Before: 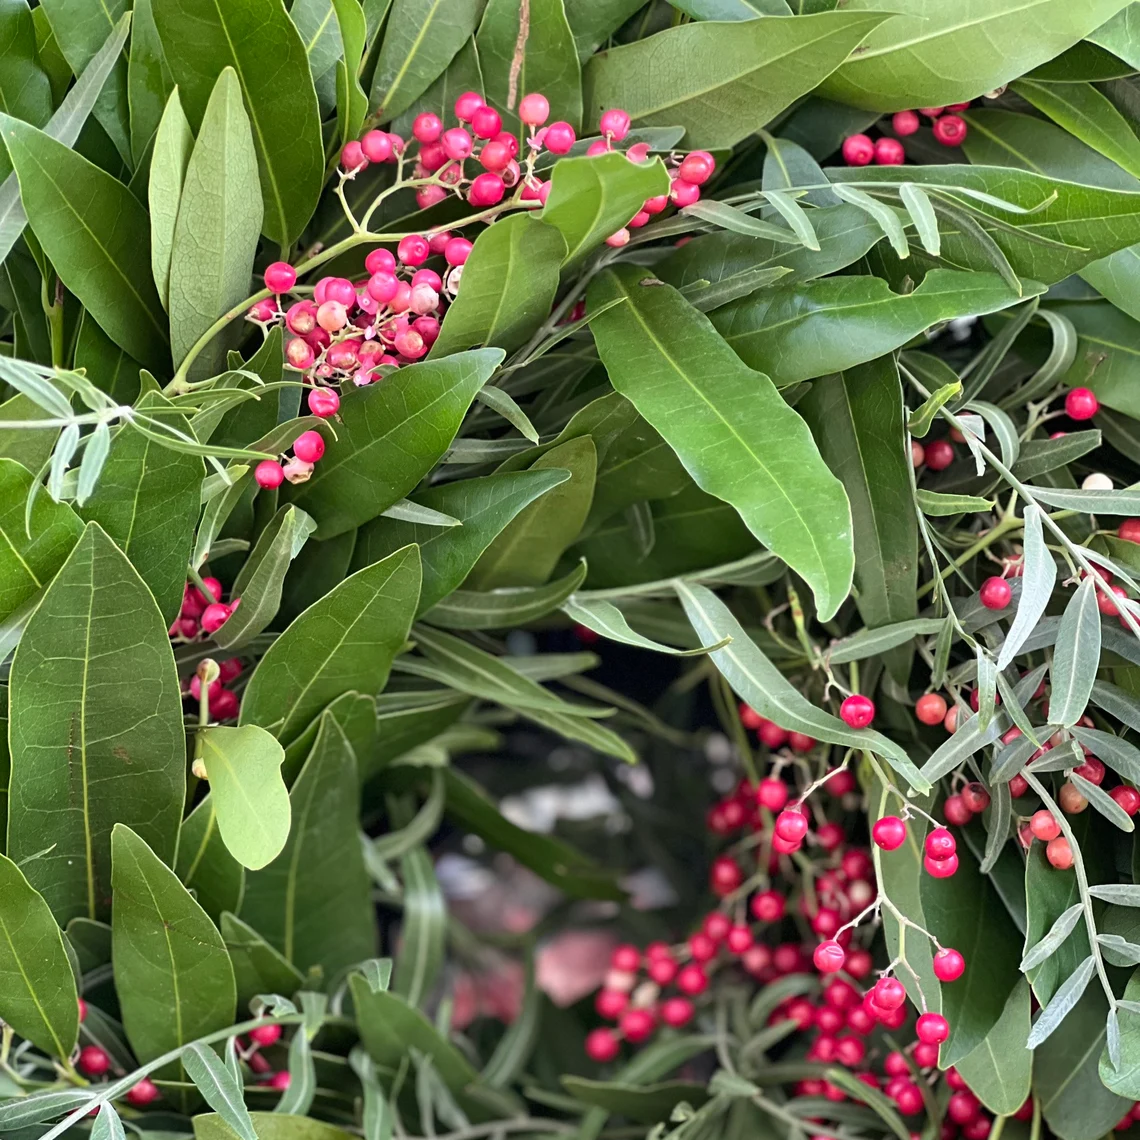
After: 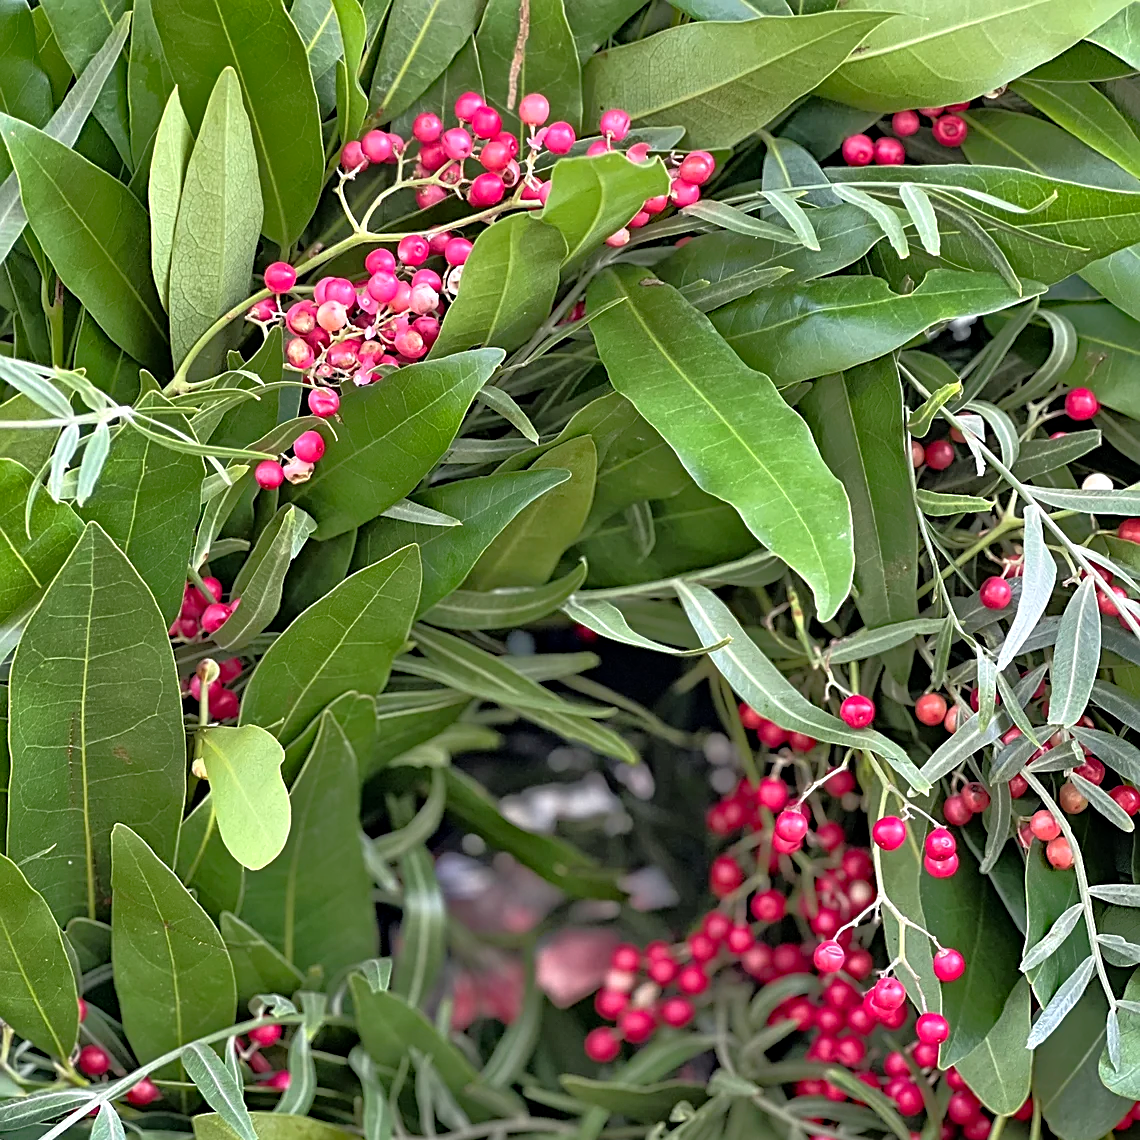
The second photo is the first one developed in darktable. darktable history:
sharpen: on, module defaults
haze removal: compatibility mode true, adaptive false
tone equalizer: -8 EV -0.528 EV, -7 EV -0.319 EV, -6 EV -0.083 EV, -5 EV 0.413 EV, -4 EV 0.985 EV, -3 EV 0.791 EV, -2 EV -0.01 EV, -1 EV 0.14 EV, +0 EV -0.012 EV, smoothing 1
